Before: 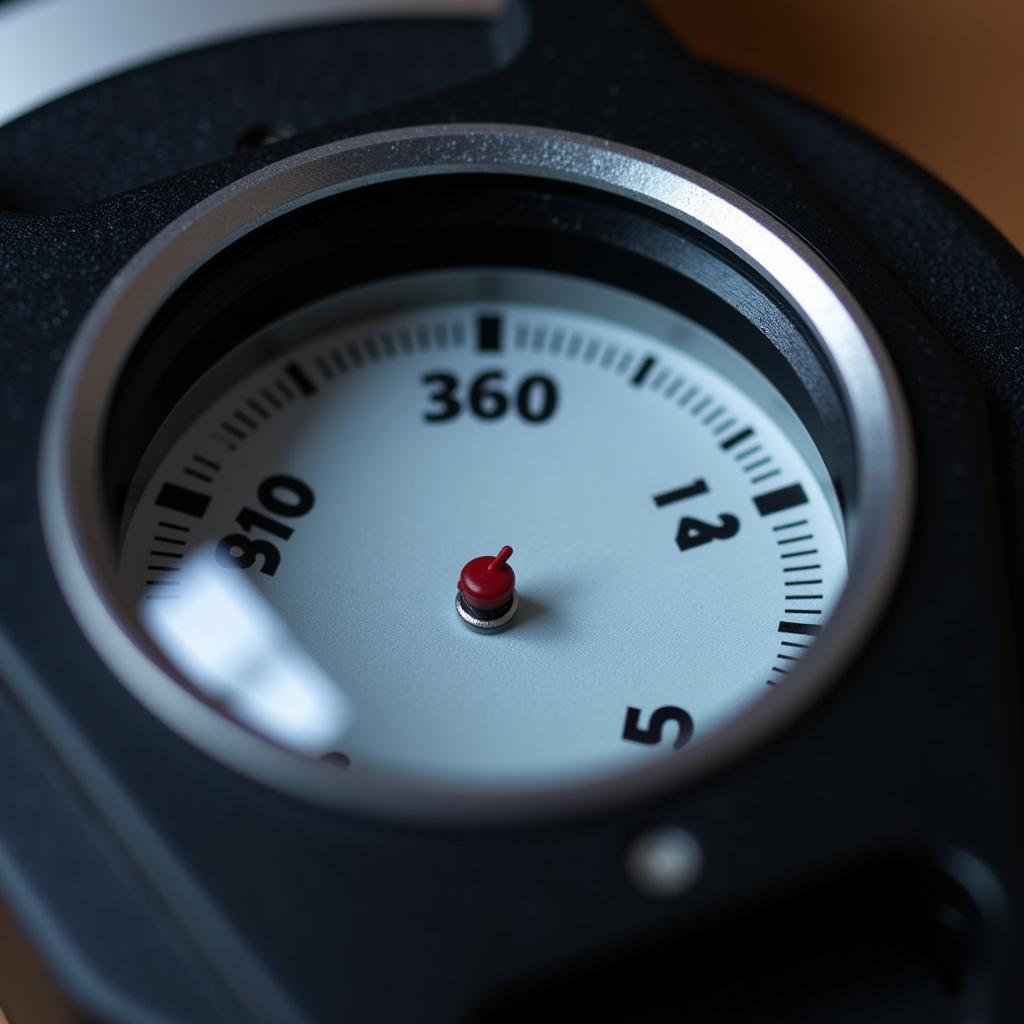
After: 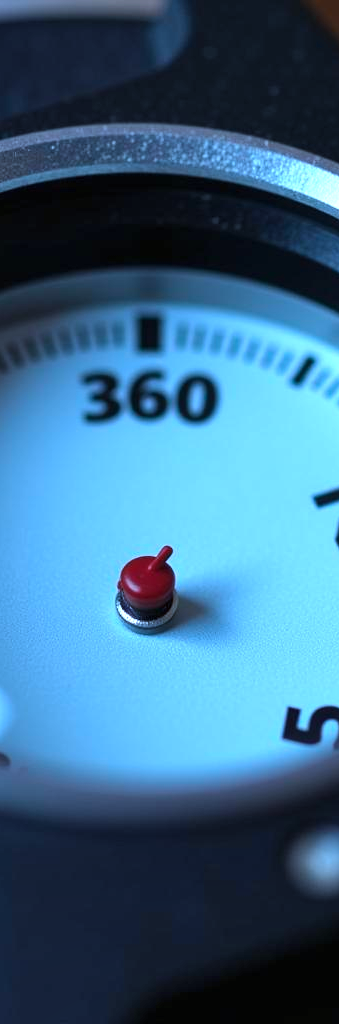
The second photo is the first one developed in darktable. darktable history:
crop: left 33.228%, right 33.582%
exposure: black level correction 0, exposure 0.695 EV, compensate exposure bias true, compensate highlight preservation false
color calibration: gray › normalize channels true, illuminant as shot in camera, x 0.377, y 0.393, temperature 4198.72 K, gamut compression 0.024
shadows and highlights: shadows 35.17, highlights -35.11, soften with gaussian
tone equalizer: edges refinement/feathering 500, mask exposure compensation -1.57 EV, preserve details no
color correction: highlights a* -10.31, highlights b* -9.95
